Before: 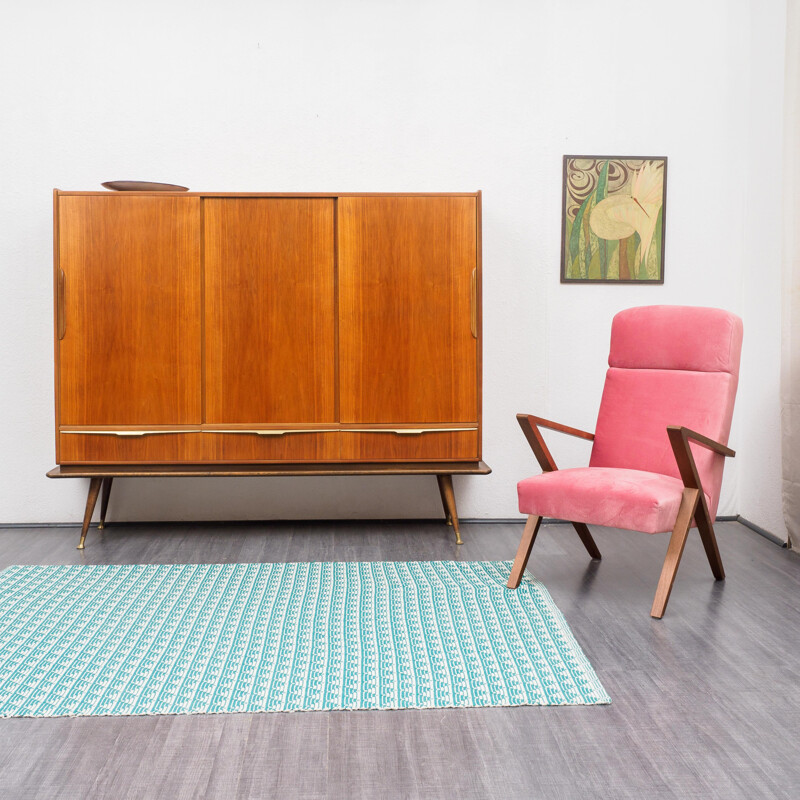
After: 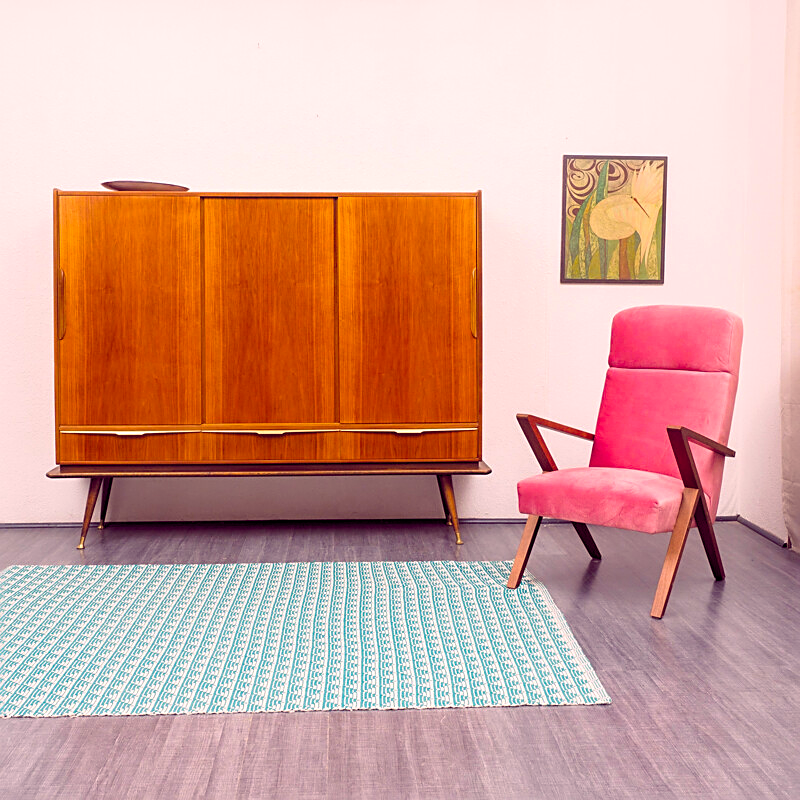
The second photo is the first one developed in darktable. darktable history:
sharpen: on, module defaults
color balance rgb: shadows lift › chroma 6.43%, shadows lift › hue 305.74°, highlights gain › chroma 2.43%, highlights gain › hue 35.74°, global offset › chroma 0.28%, global offset › hue 320.29°, linear chroma grading › global chroma 5.5%, perceptual saturation grading › global saturation 30%, contrast 5.15%
